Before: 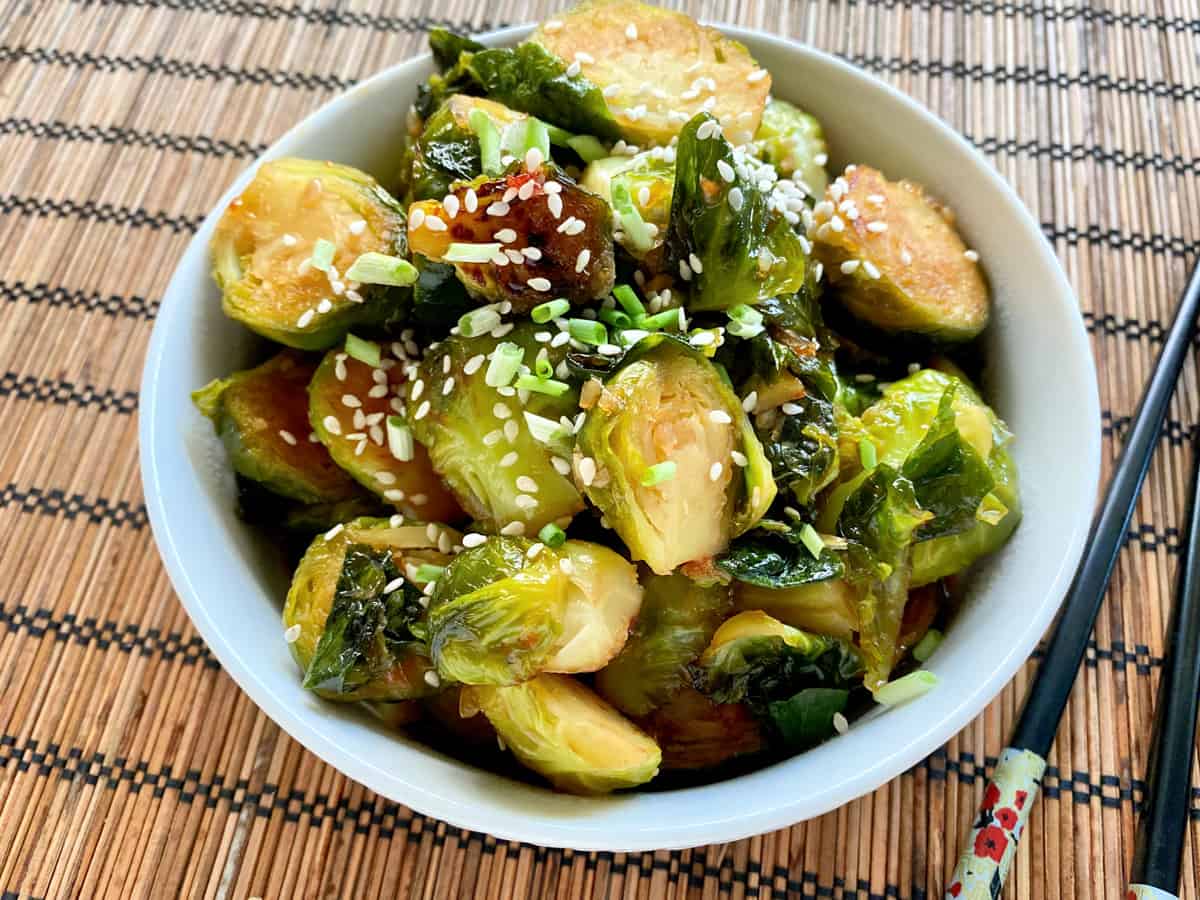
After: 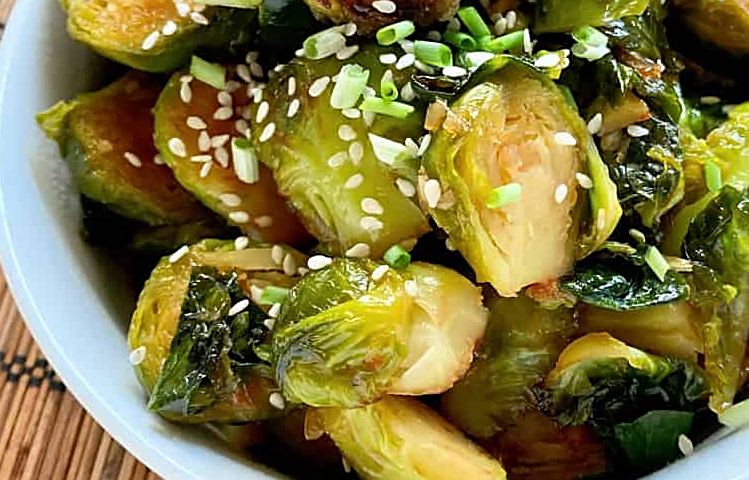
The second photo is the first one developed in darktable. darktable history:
sharpen: on, module defaults
crop: left 12.935%, top 30.902%, right 24.646%, bottom 15.764%
